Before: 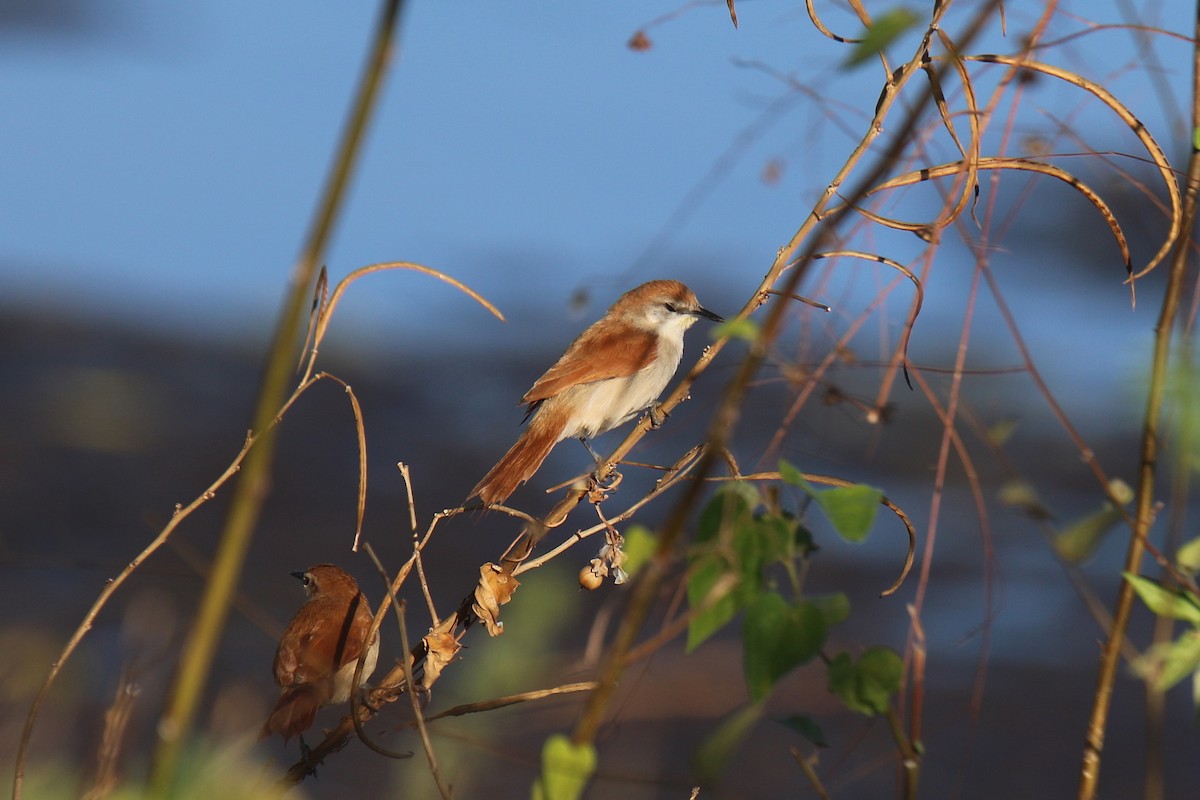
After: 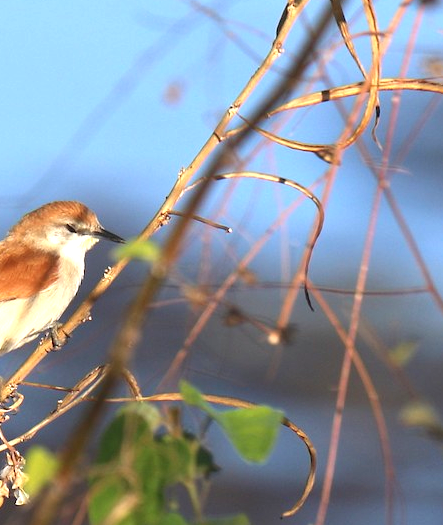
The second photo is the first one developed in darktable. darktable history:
rgb curve: mode RGB, independent channels
exposure: black level correction 0, exposure 1.1 EV, compensate highlight preservation false
crop and rotate: left 49.936%, top 10.094%, right 13.136%, bottom 24.256%
